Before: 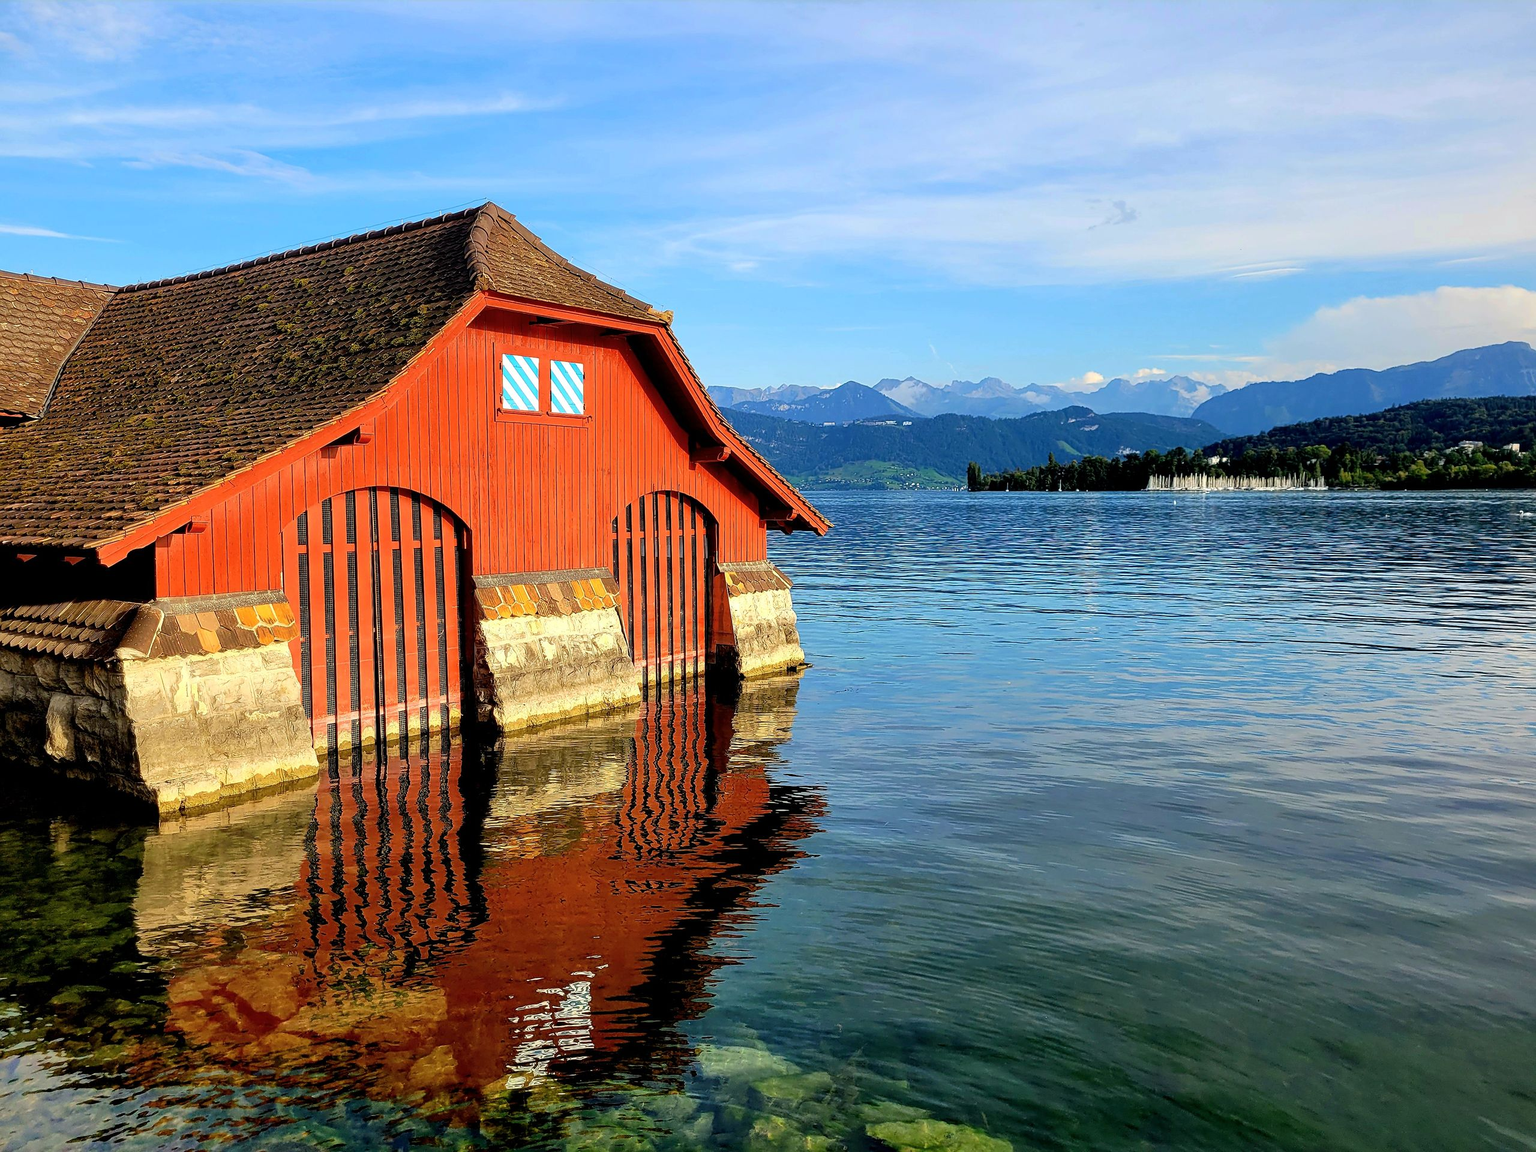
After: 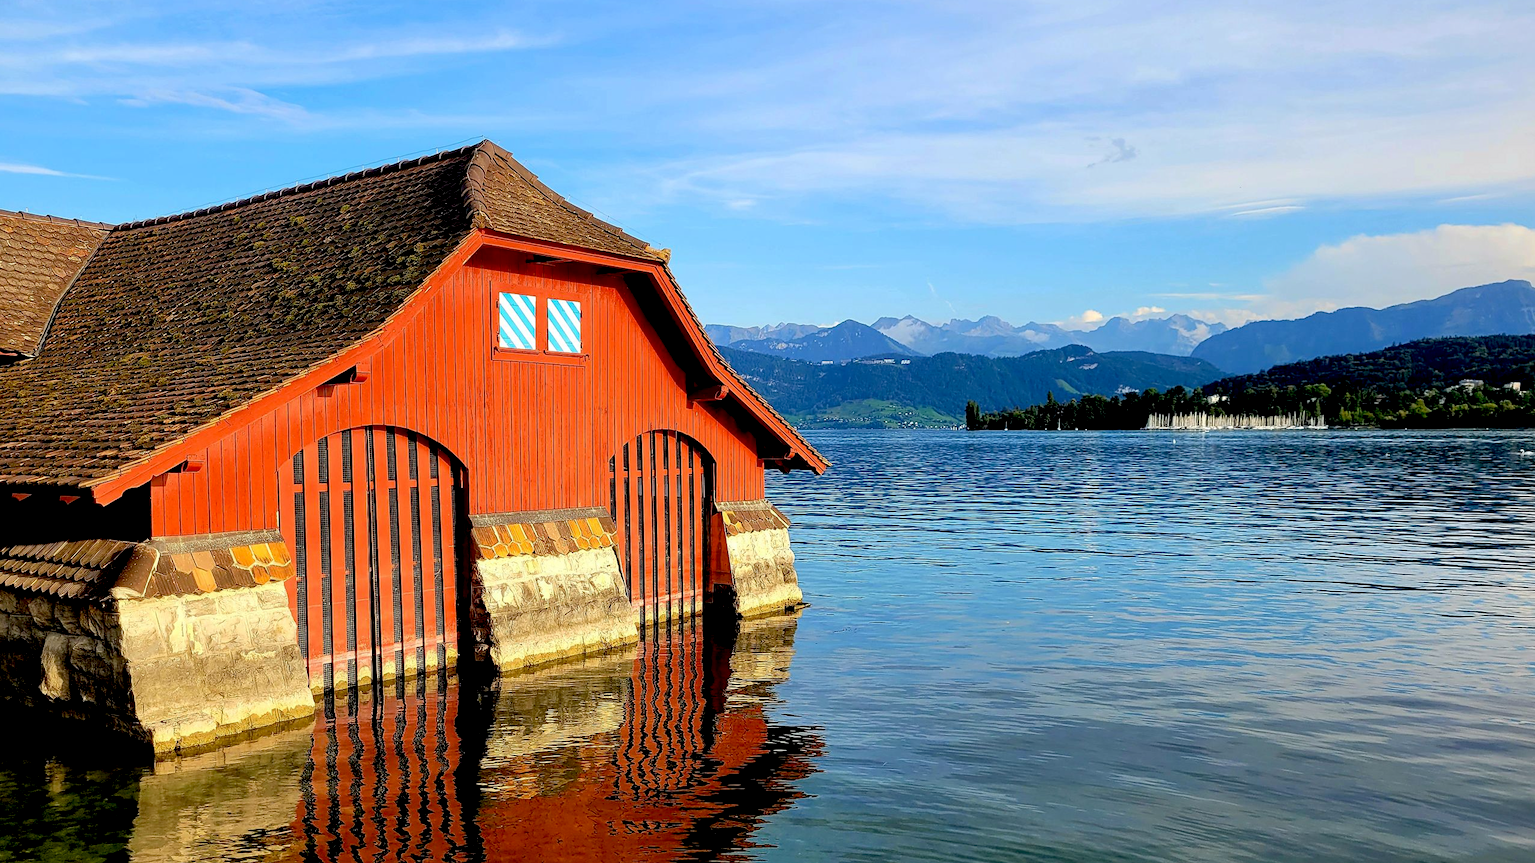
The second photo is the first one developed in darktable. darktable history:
crop: left 0.387%, top 5.469%, bottom 19.809%
exposure: black level correction 0.011, compensate highlight preservation false
